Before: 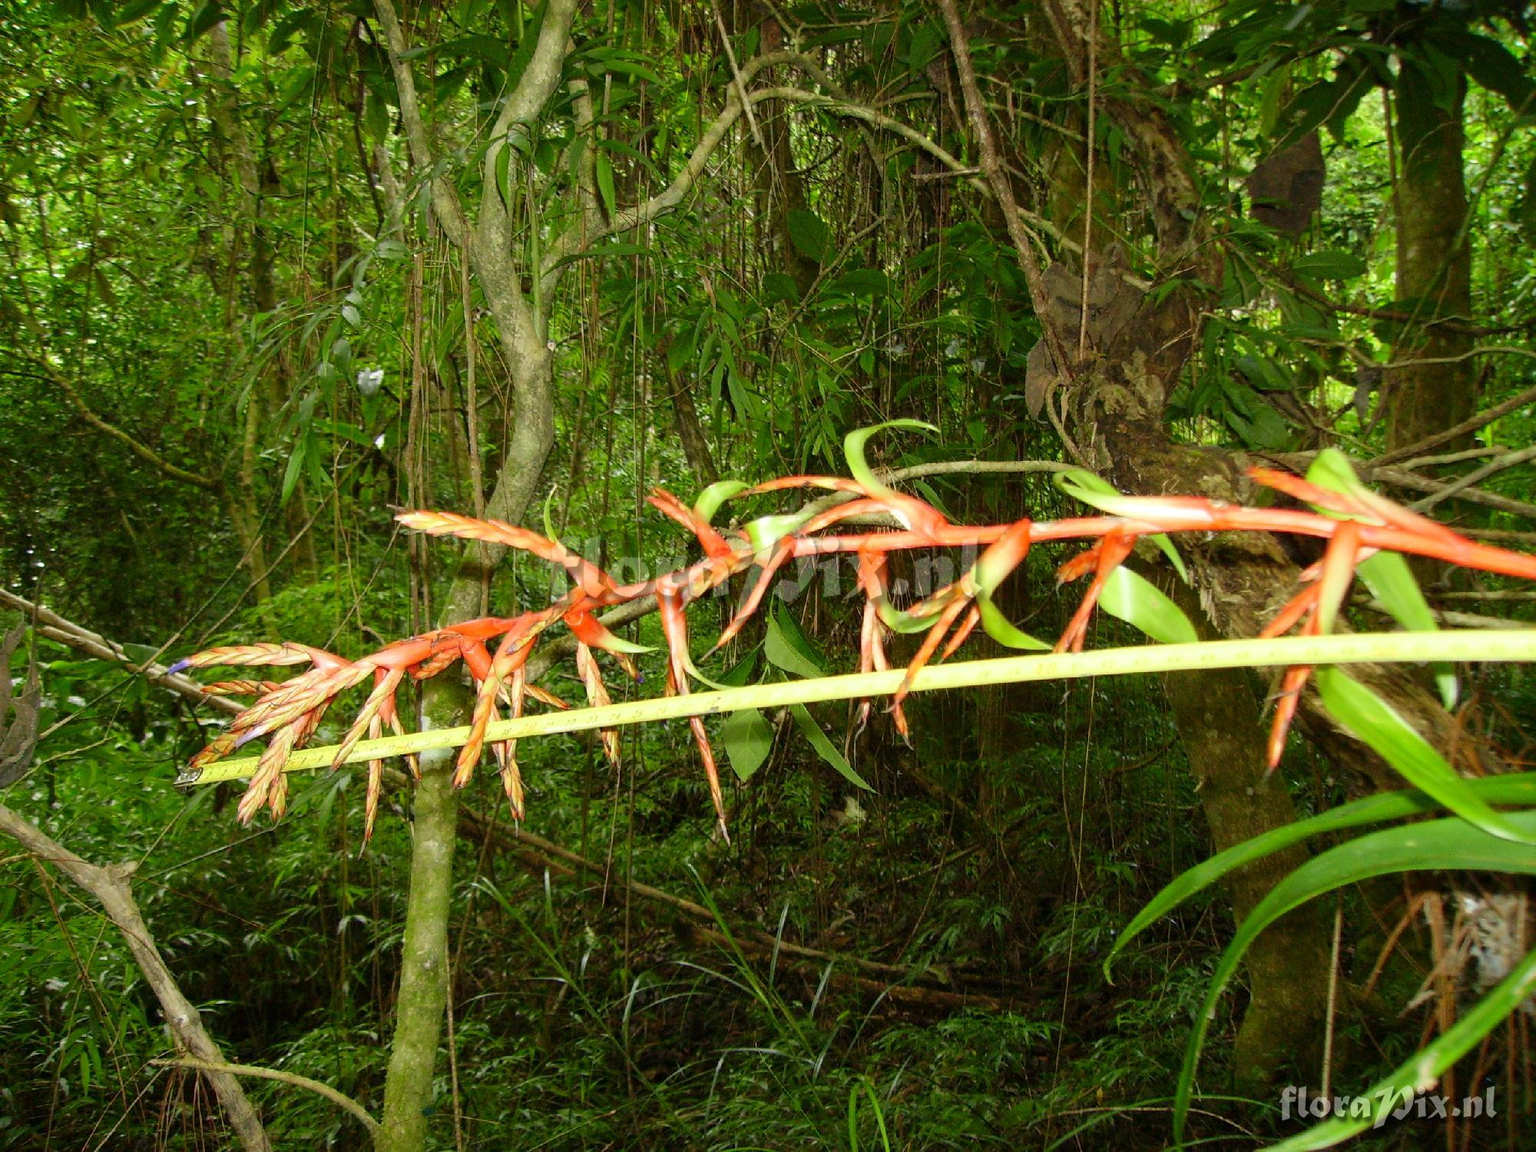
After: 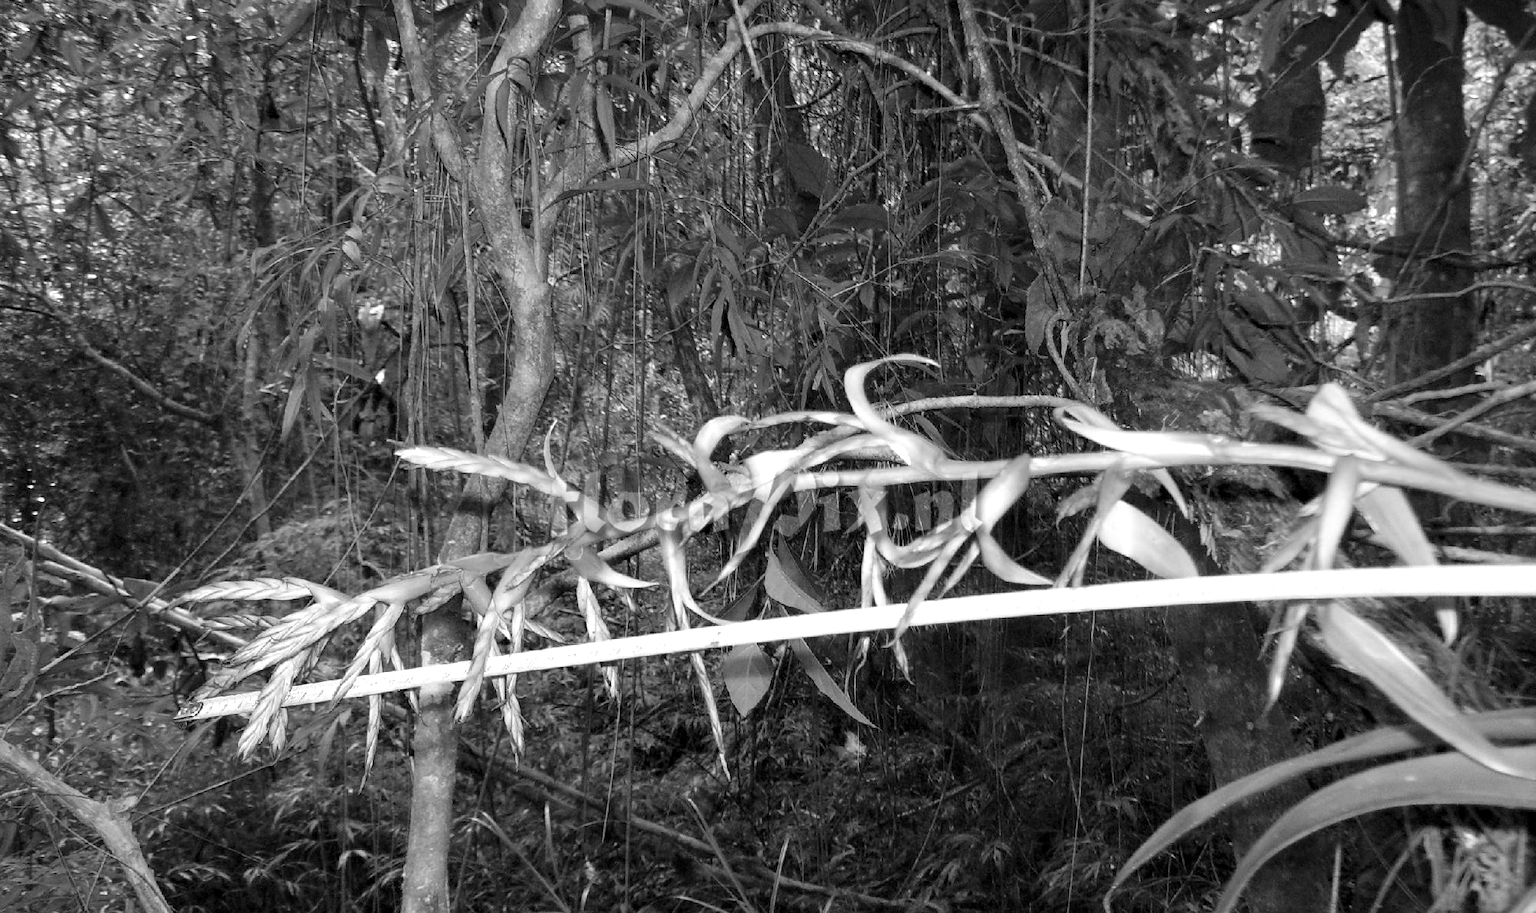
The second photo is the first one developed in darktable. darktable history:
crop and rotate: top 5.667%, bottom 14.937%
color contrast: green-magenta contrast 0, blue-yellow contrast 0
contrast equalizer: octaves 7, y [[0.6 ×6], [0.55 ×6], [0 ×6], [0 ×6], [0 ×6]], mix 0.3
